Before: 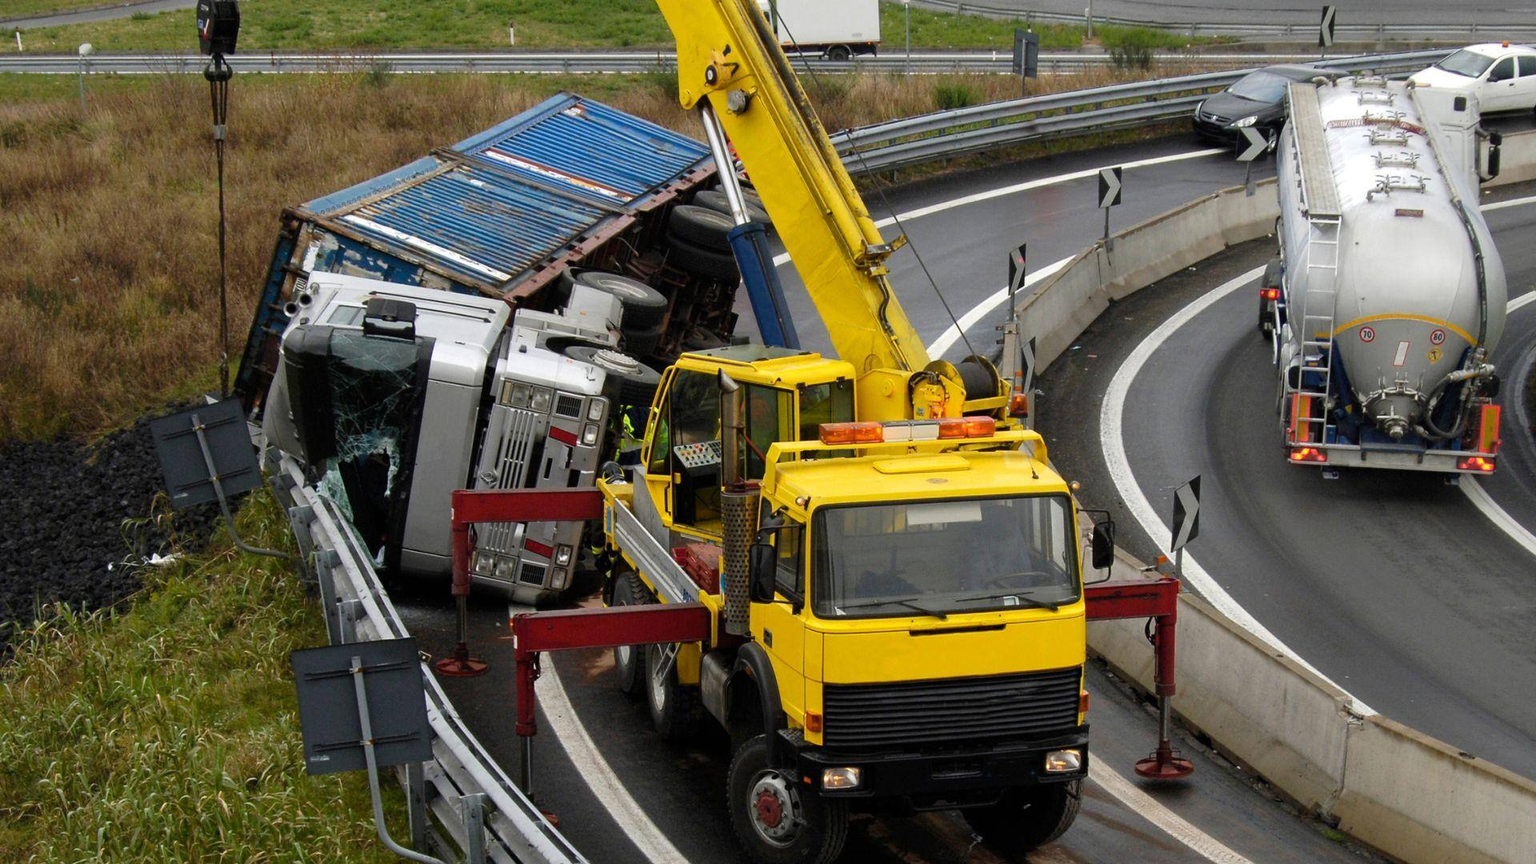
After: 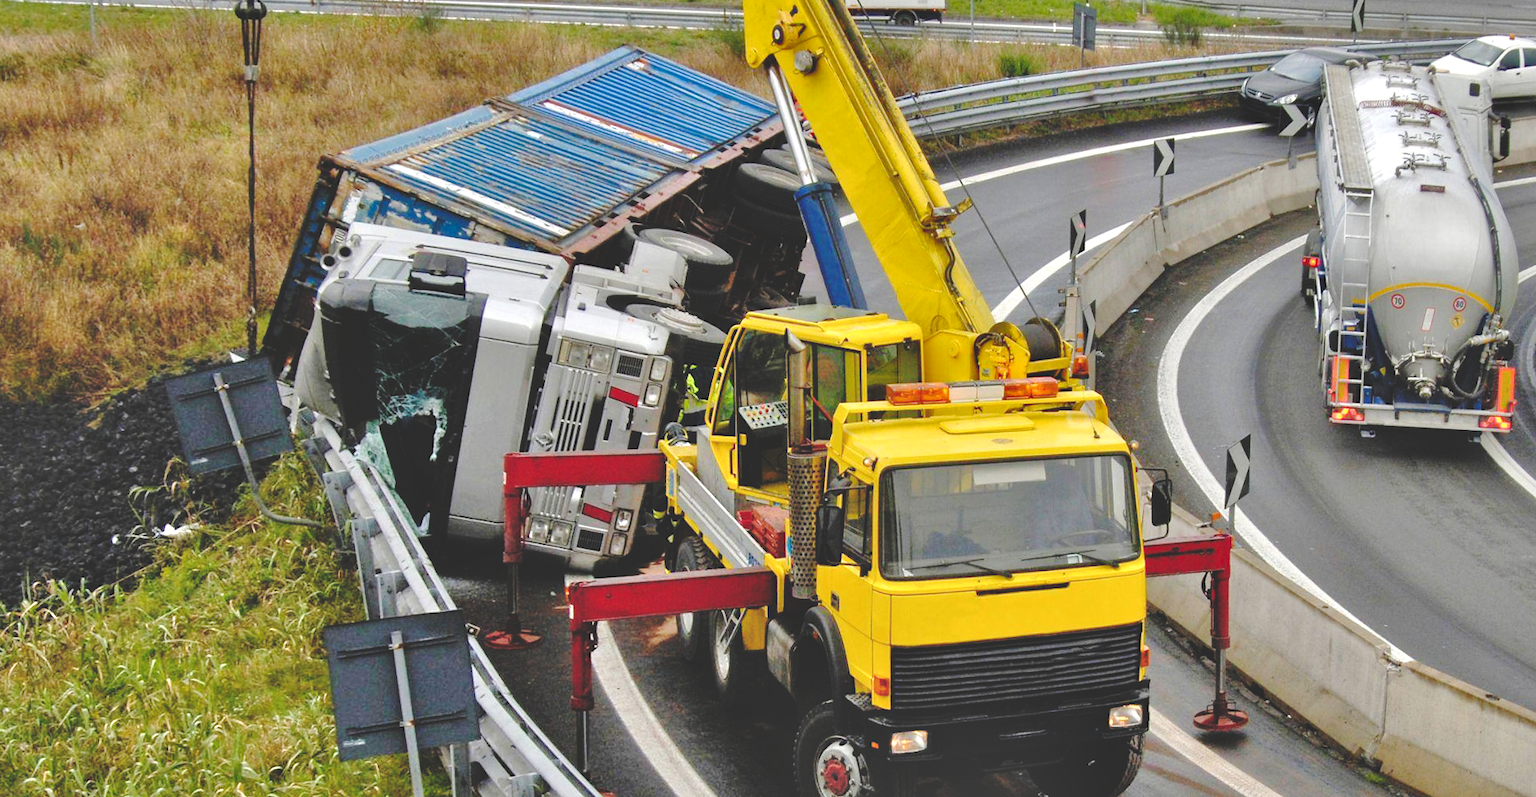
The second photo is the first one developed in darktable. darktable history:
tone equalizer: -7 EV 0.15 EV, -6 EV 0.6 EV, -5 EV 1.15 EV, -4 EV 1.33 EV, -3 EV 1.15 EV, -2 EV 0.6 EV, -1 EV 0.15 EV, mask exposure compensation -0.5 EV
rotate and perspective: rotation -0.013°, lens shift (vertical) -0.027, lens shift (horizontal) 0.178, crop left 0.016, crop right 0.989, crop top 0.082, crop bottom 0.918
base curve: curves: ch0 [(0, 0.024) (0.055, 0.065) (0.121, 0.166) (0.236, 0.319) (0.693, 0.726) (1, 1)], preserve colors none
shadows and highlights: shadows 60, highlights -60.23, soften with gaussian
